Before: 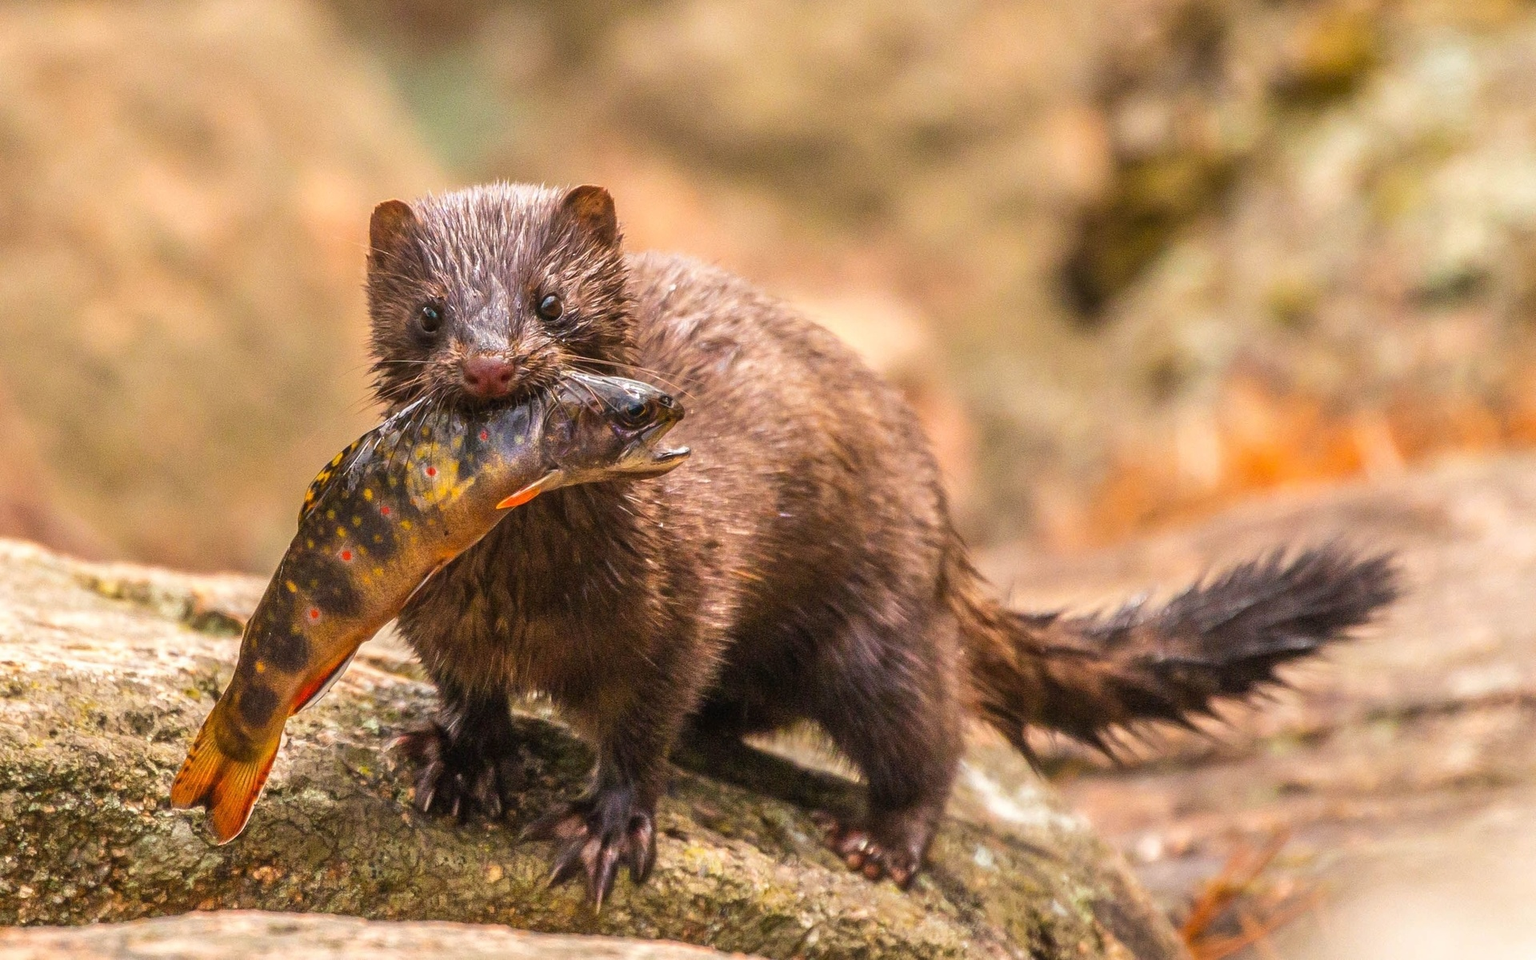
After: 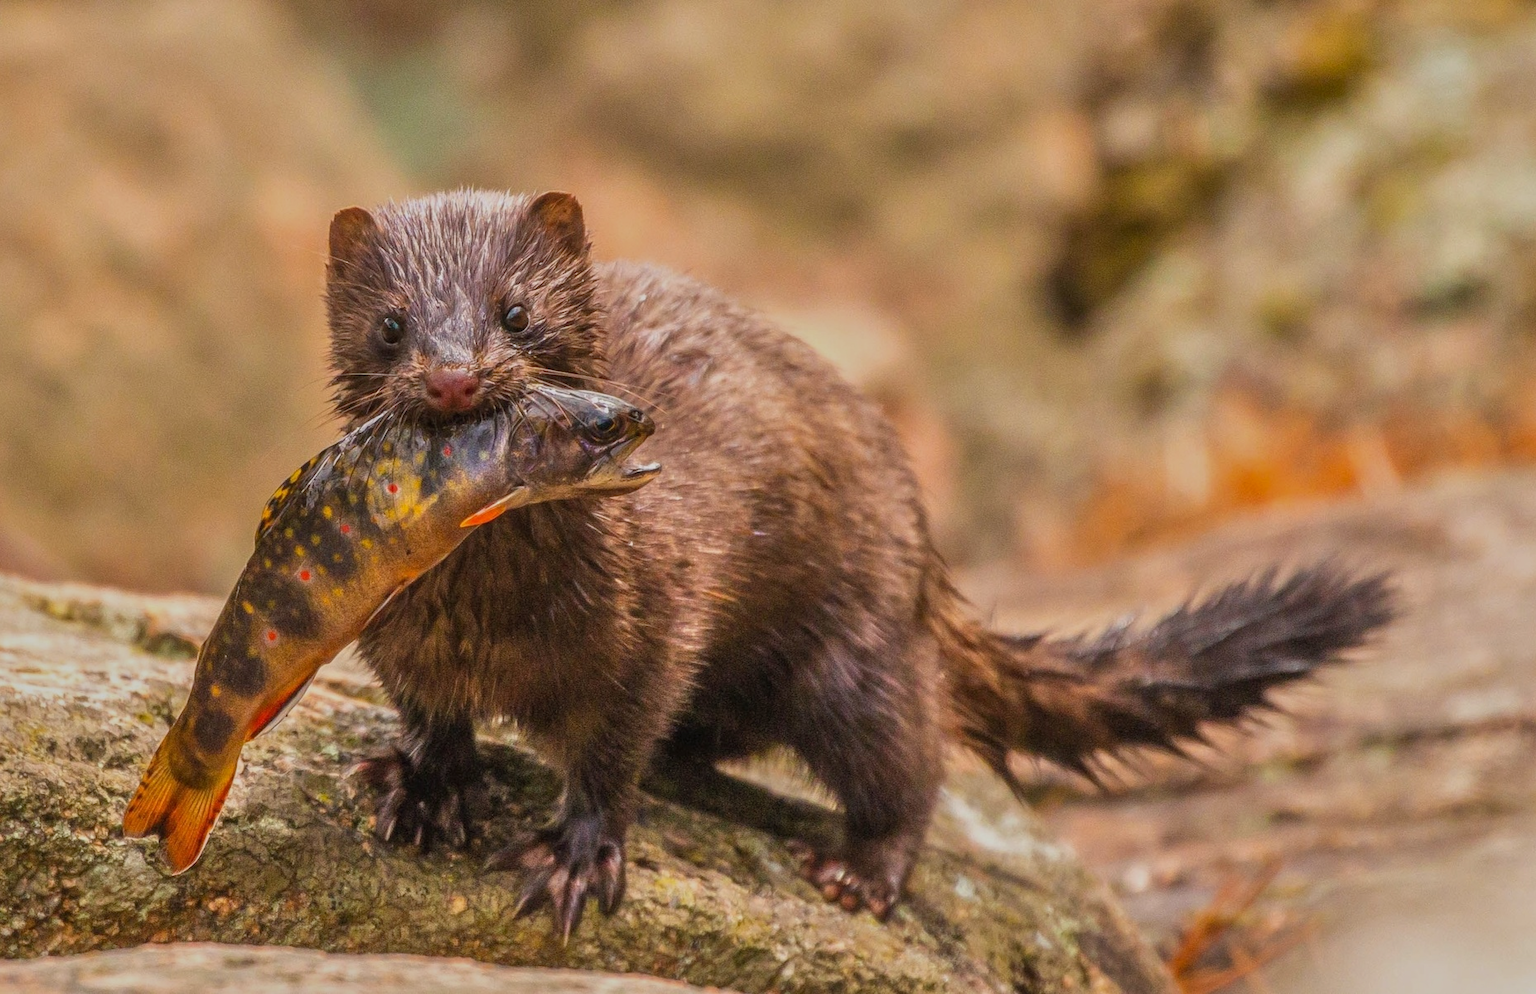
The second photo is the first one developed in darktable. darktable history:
crop and rotate: left 3.416%
shadows and highlights: shadows 24.86, white point adjustment -2.85, highlights -29.9
local contrast: detail 110%
tone equalizer: -8 EV -0.002 EV, -7 EV 0.004 EV, -6 EV -0.04 EV, -5 EV 0.01 EV, -4 EV -0.013 EV, -3 EV 0.004 EV, -2 EV -0.077 EV, -1 EV -0.276 EV, +0 EV -0.566 EV
